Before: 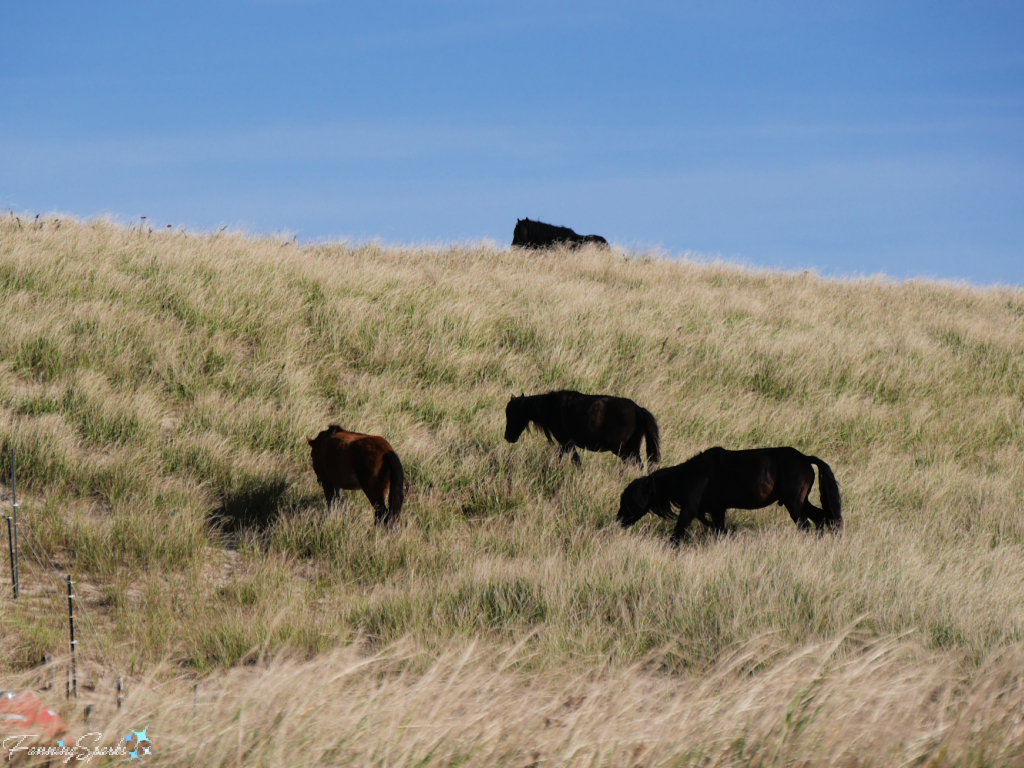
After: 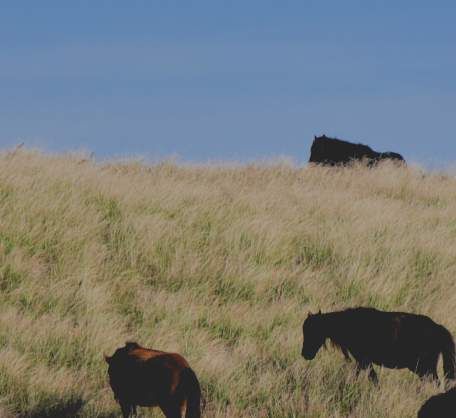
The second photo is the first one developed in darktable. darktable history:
crop: left 19.908%, top 10.877%, right 35.503%, bottom 34.604%
filmic rgb: black relative exposure -7.65 EV, white relative exposure 4.56 EV, hardness 3.61
contrast brightness saturation: contrast -0.288
shadows and highlights: shadows 20.91, highlights -82.59, soften with gaussian
exposure: compensate exposure bias true, compensate highlight preservation false
